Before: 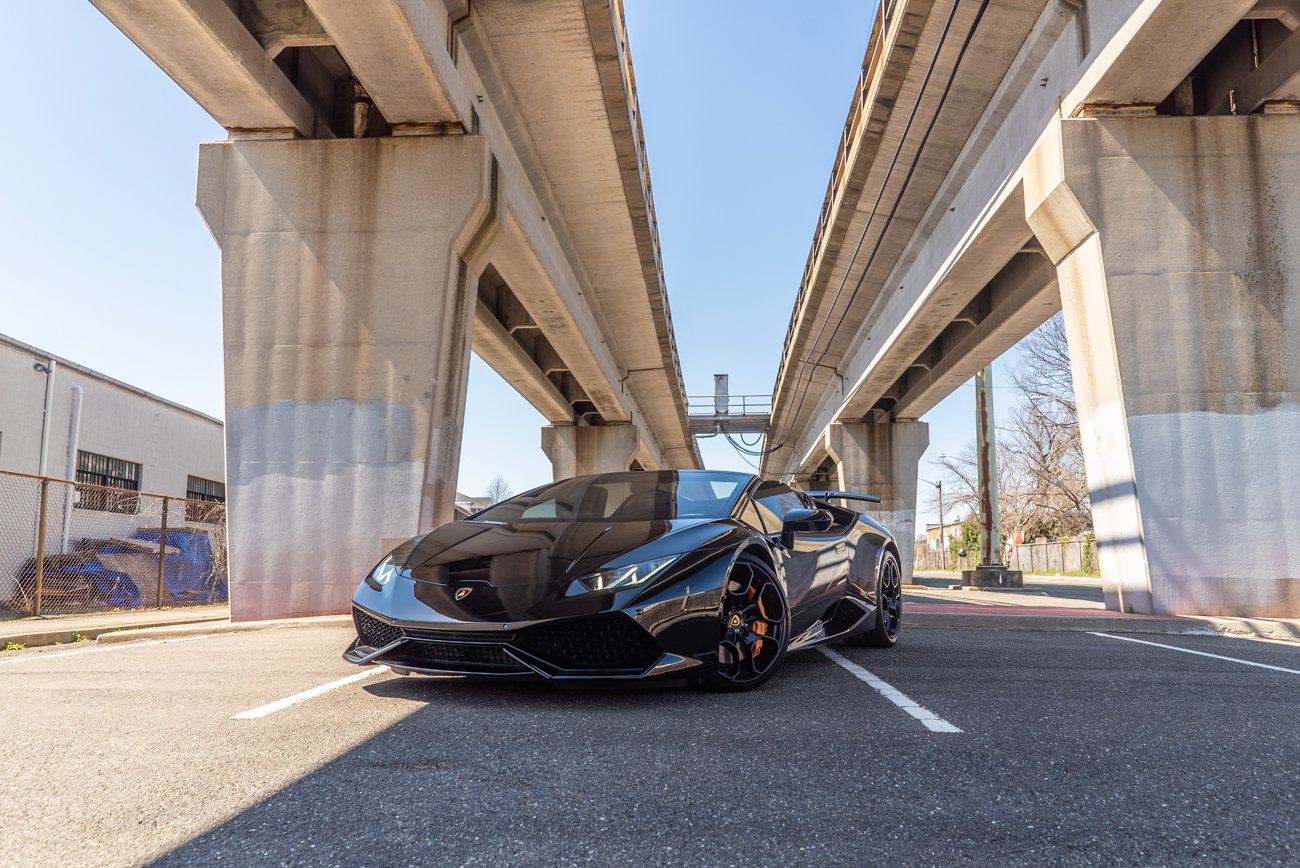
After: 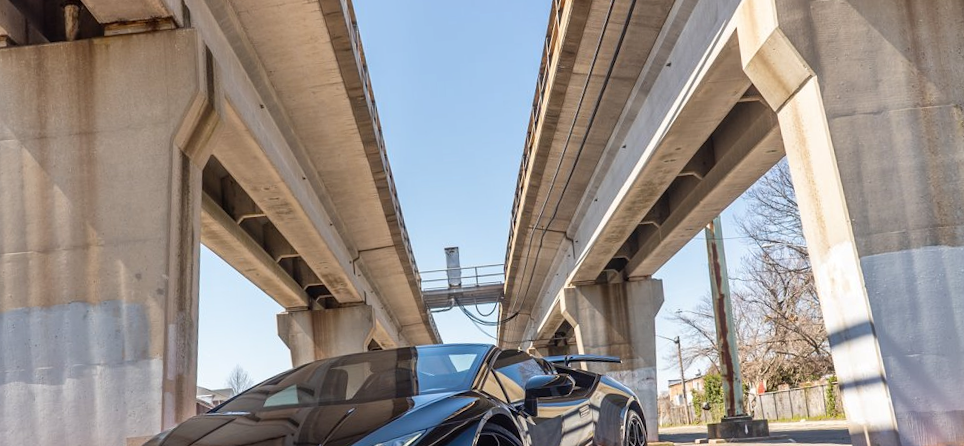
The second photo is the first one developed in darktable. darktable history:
crop: left 18.38%, top 11.092%, right 2.134%, bottom 33.217%
rotate and perspective: rotation -4.57°, crop left 0.054, crop right 0.944, crop top 0.087, crop bottom 0.914
shadows and highlights: shadows 32.83, highlights -47.7, soften with gaussian
